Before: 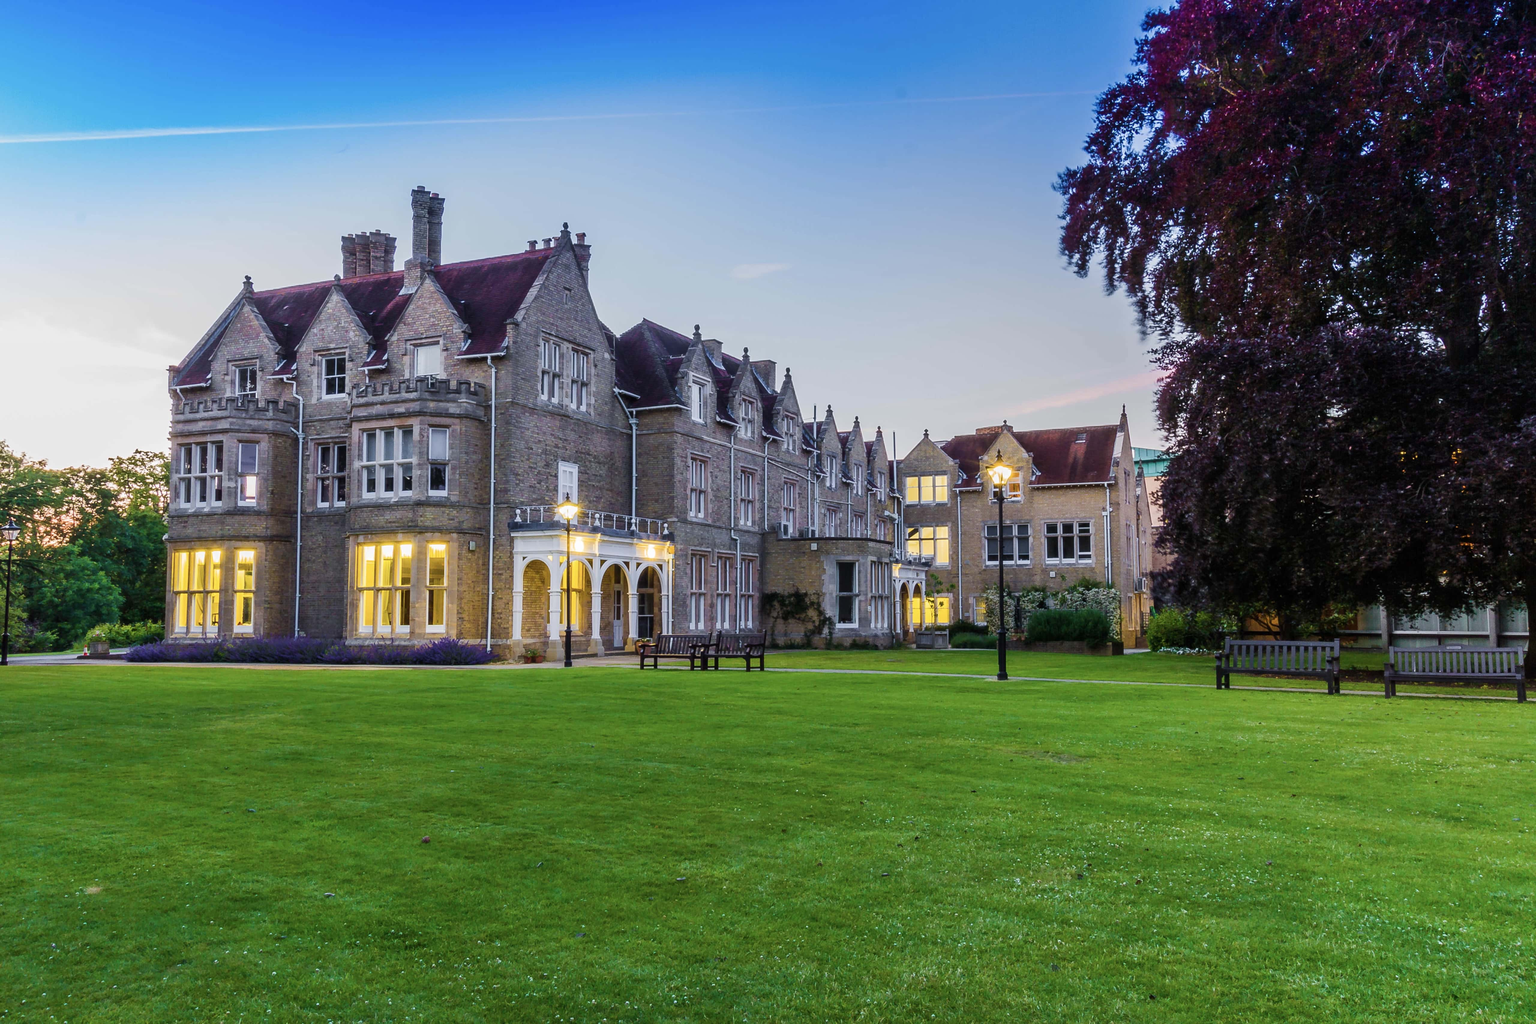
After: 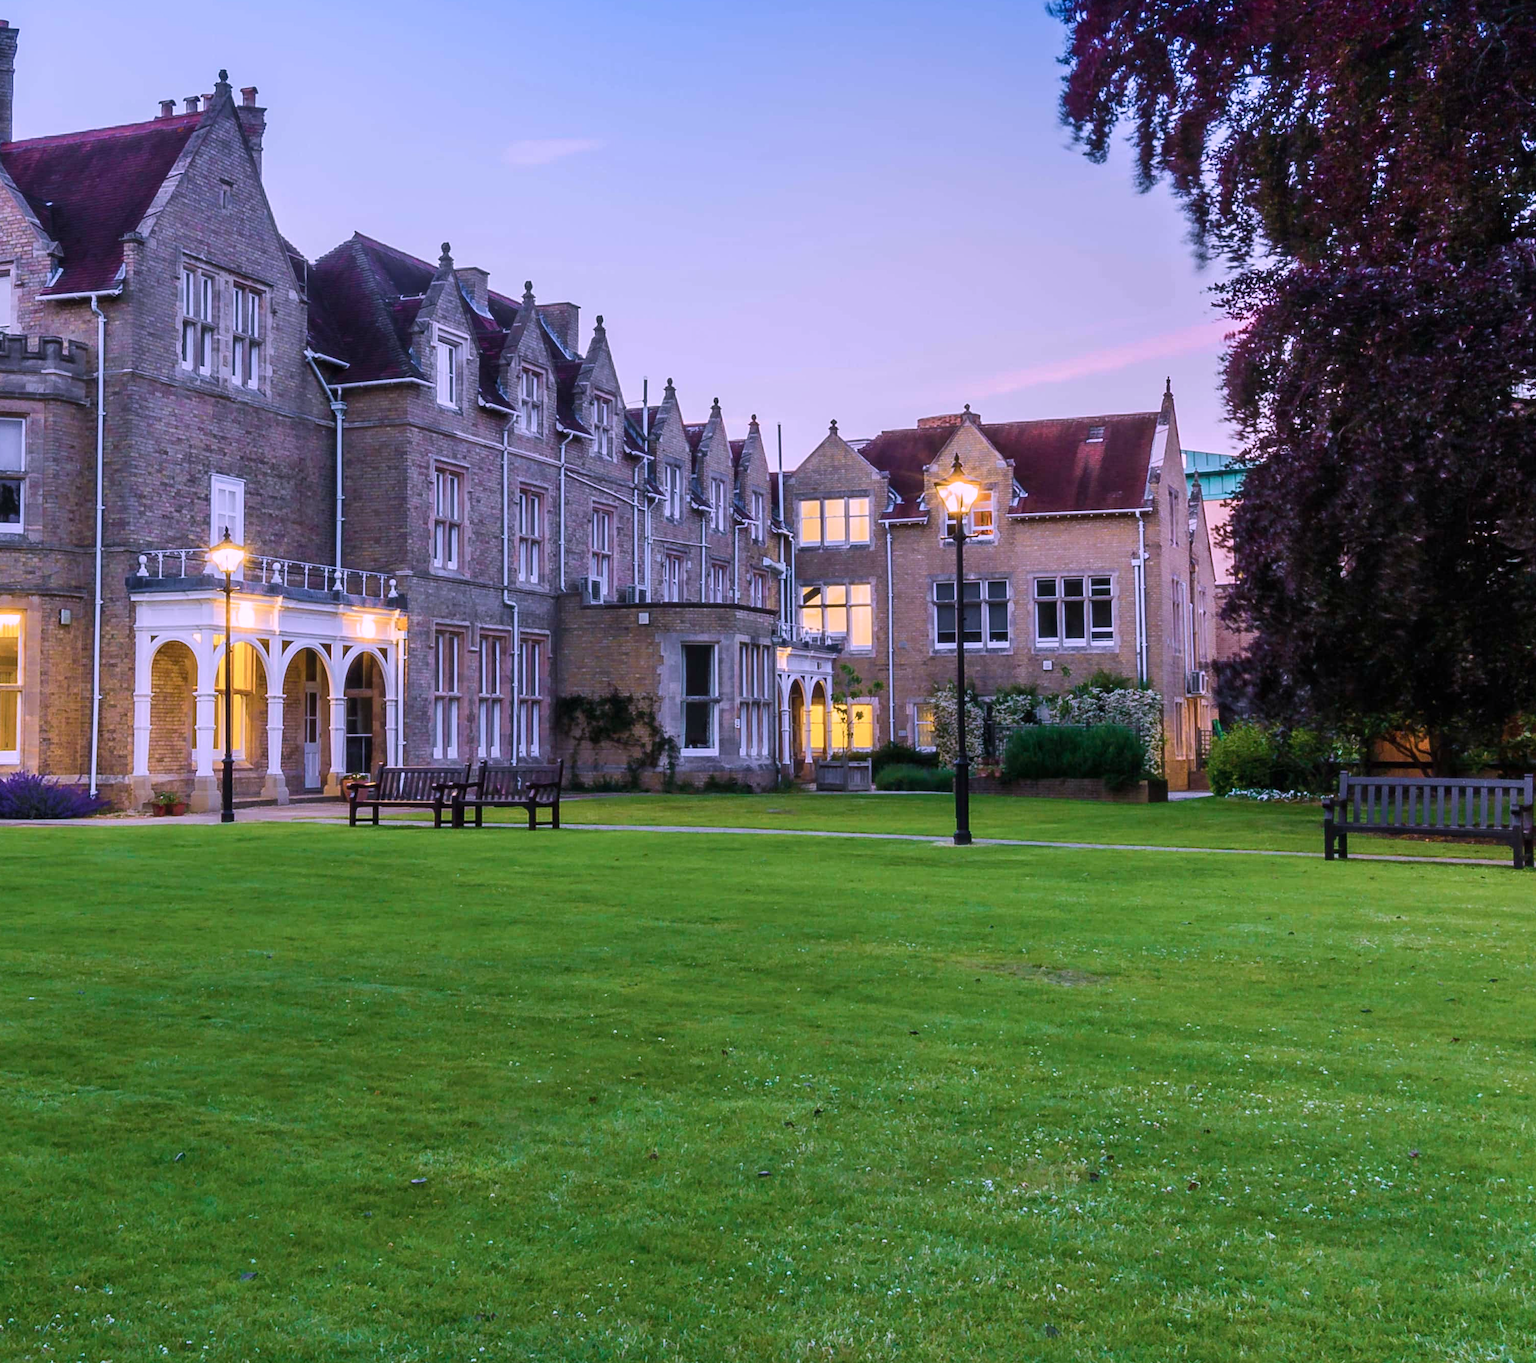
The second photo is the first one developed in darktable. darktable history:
crop and rotate: left 28.256%, top 17.734%, right 12.656%, bottom 3.573%
color correction: highlights a* 15.03, highlights b* -25.07
